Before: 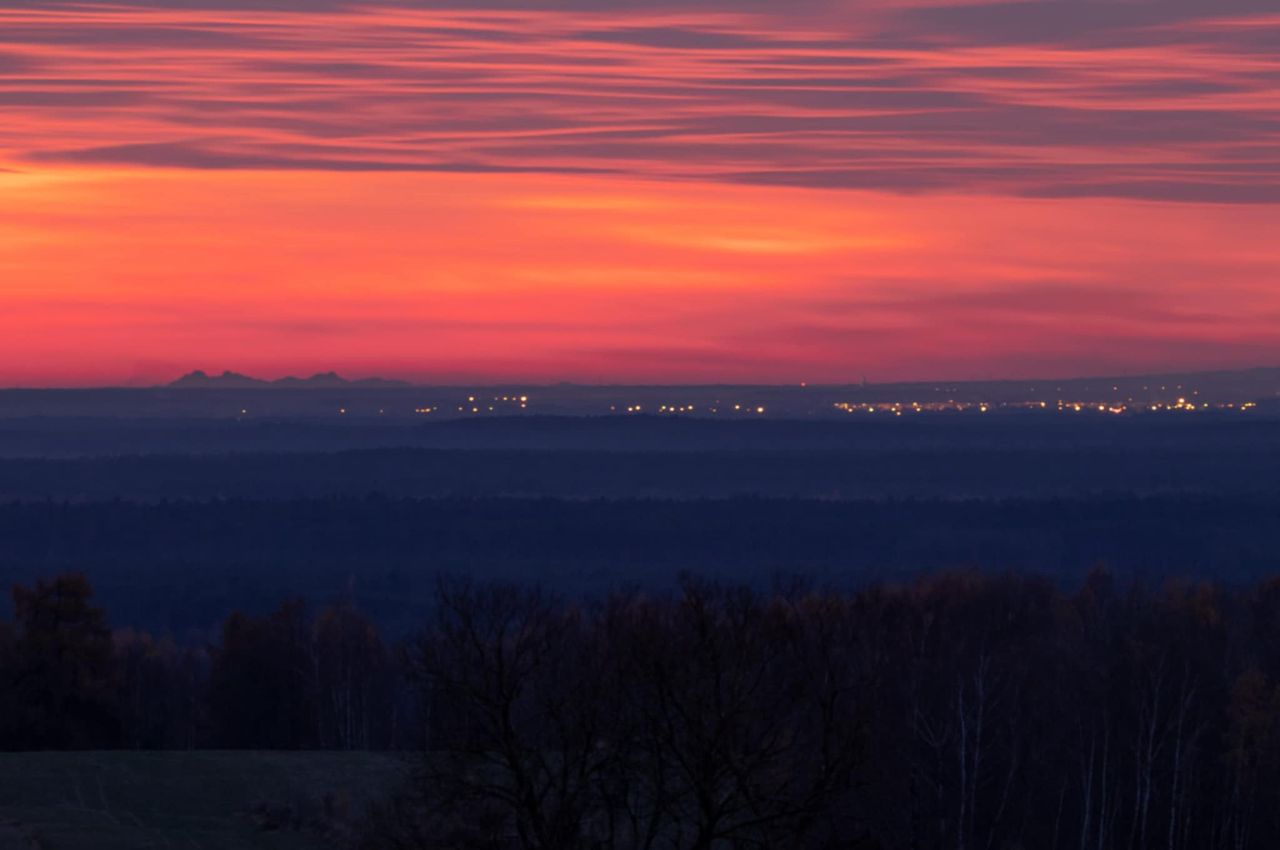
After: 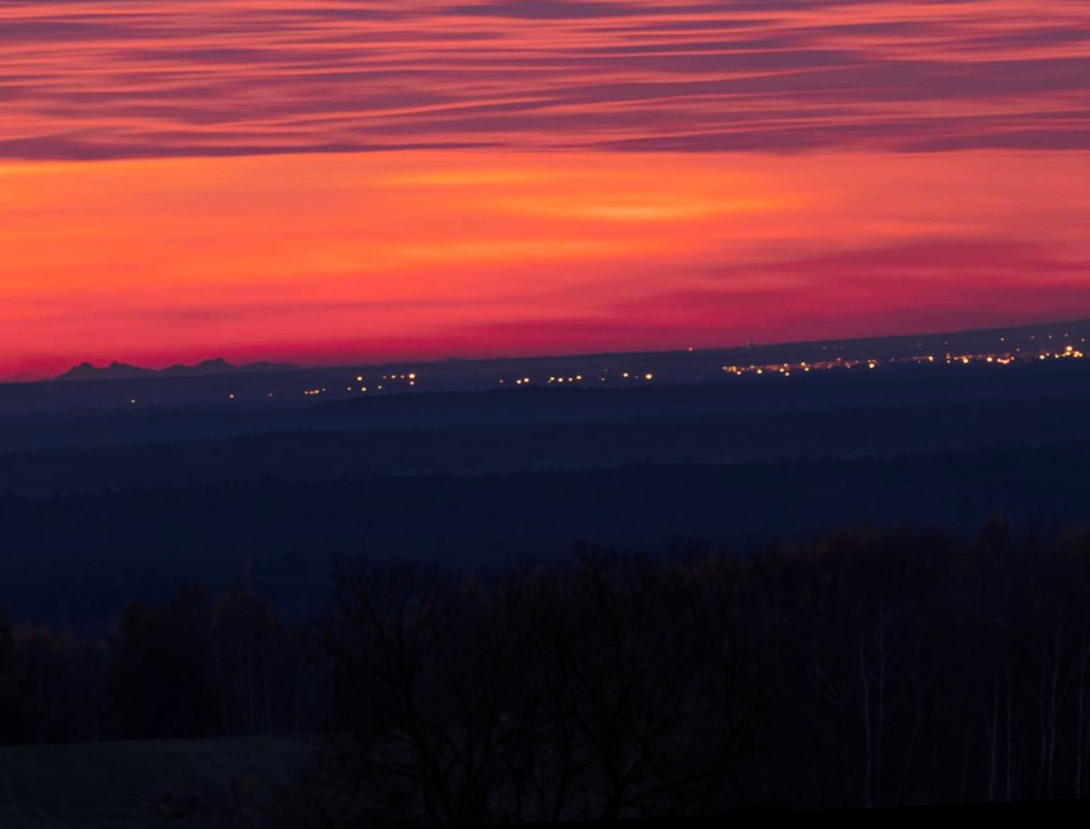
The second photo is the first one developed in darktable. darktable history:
rotate and perspective: rotation -2.56°, automatic cropping off
base curve: curves: ch0 [(0, 0) (0.073, 0.04) (0.157, 0.139) (0.492, 0.492) (0.758, 0.758) (1, 1)], preserve colors none
crop: left 9.807%, top 6.259%, right 7.334%, bottom 2.177%
